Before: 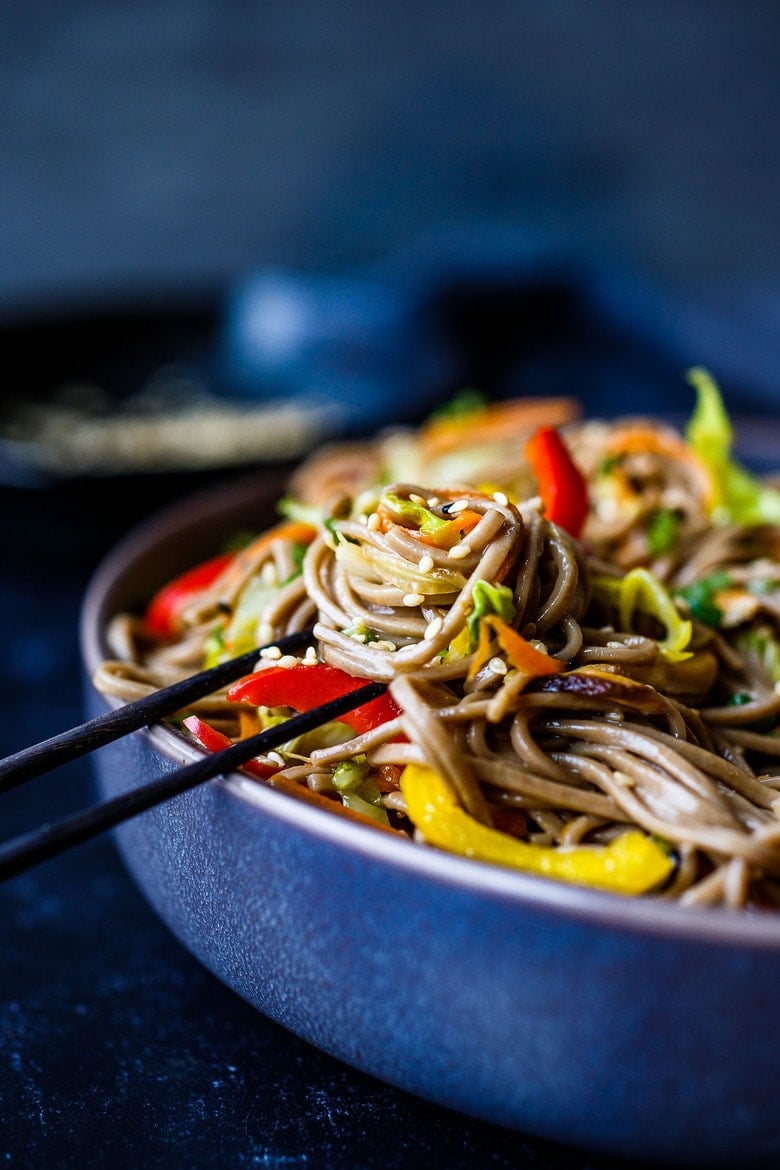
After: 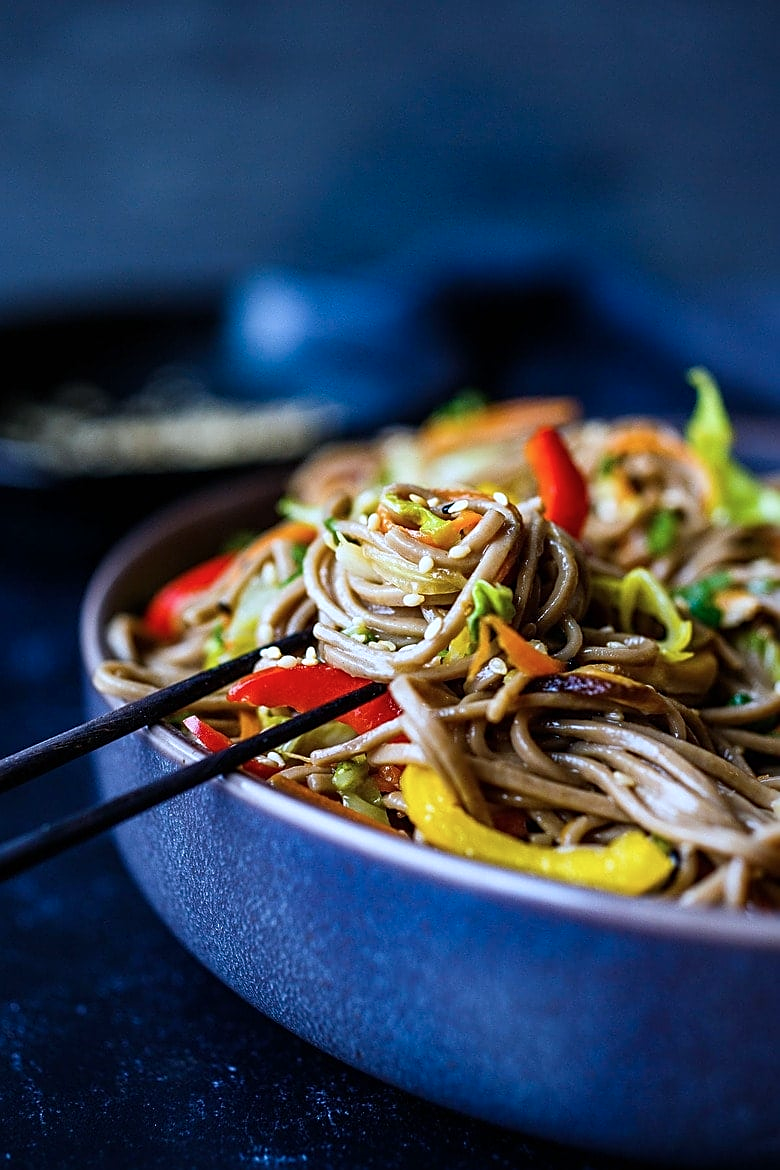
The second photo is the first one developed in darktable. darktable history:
sharpen: on, module defaults
color calibration: x 0.37, y 0.377, temperature 4295.79 K, saturation algorithm version 1 (2020)
